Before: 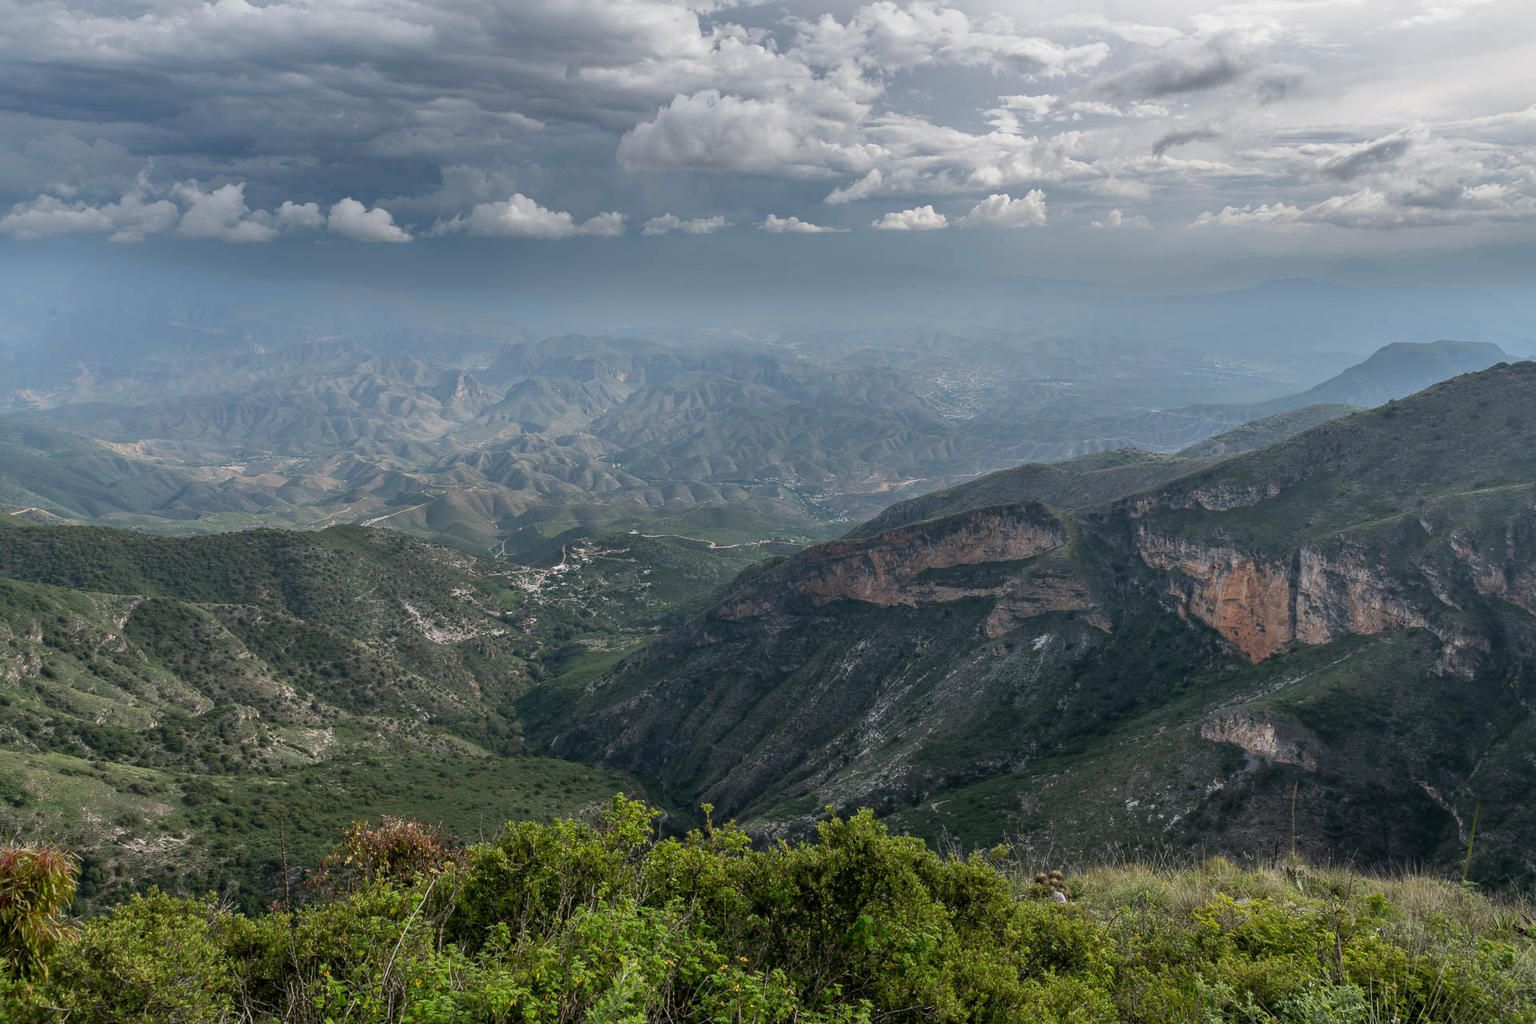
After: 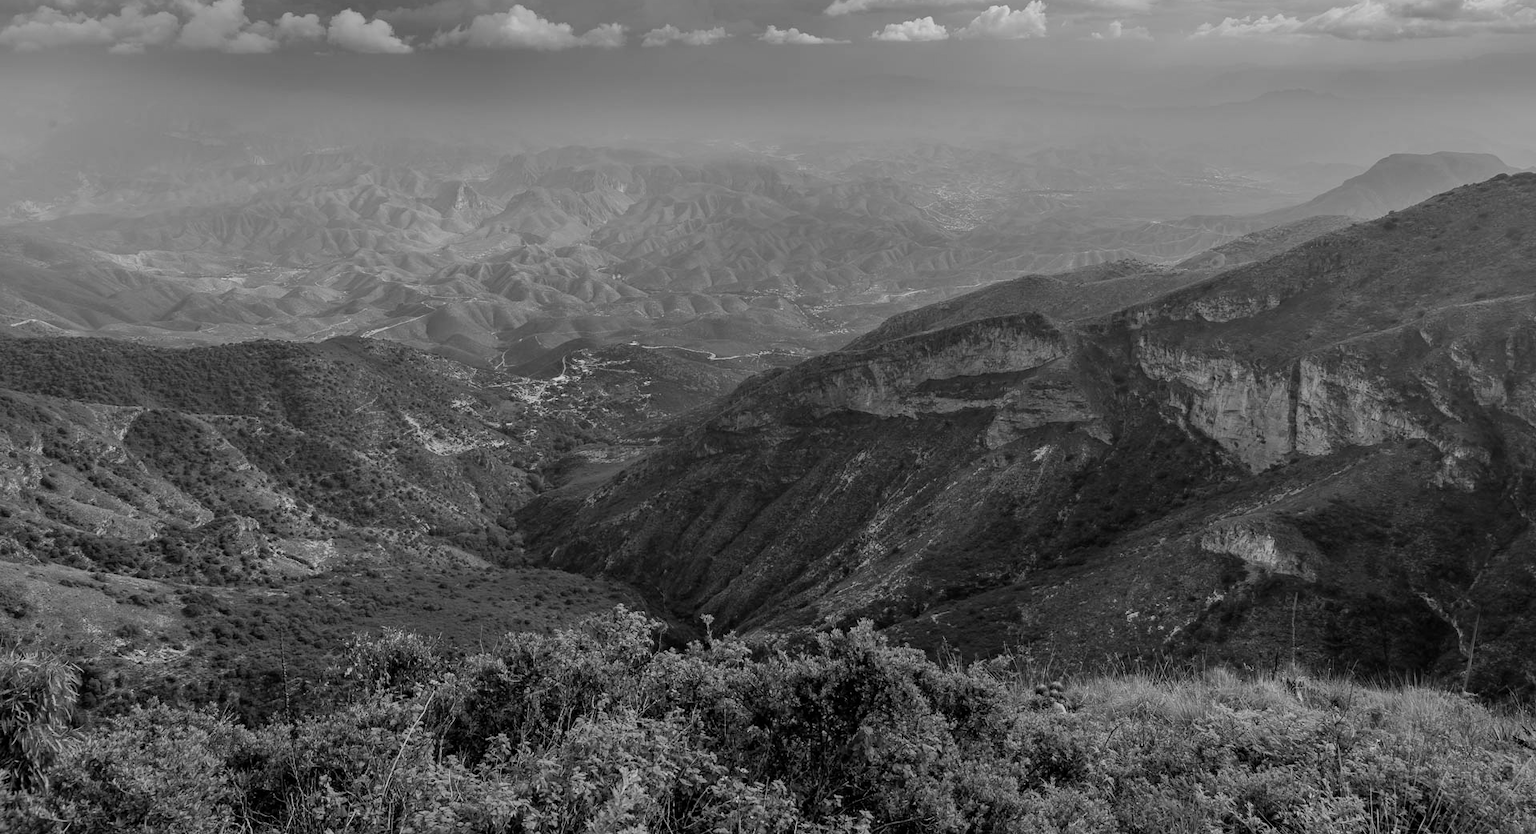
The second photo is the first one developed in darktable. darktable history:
crop and rotate: top 18.507%
color contrast: green-magenta contrast 0, blue-yellow contrast 0
filmic rgb: black relative exposure -8.15 EV, white relative exposure 3.76 EV, hardness 4.46
